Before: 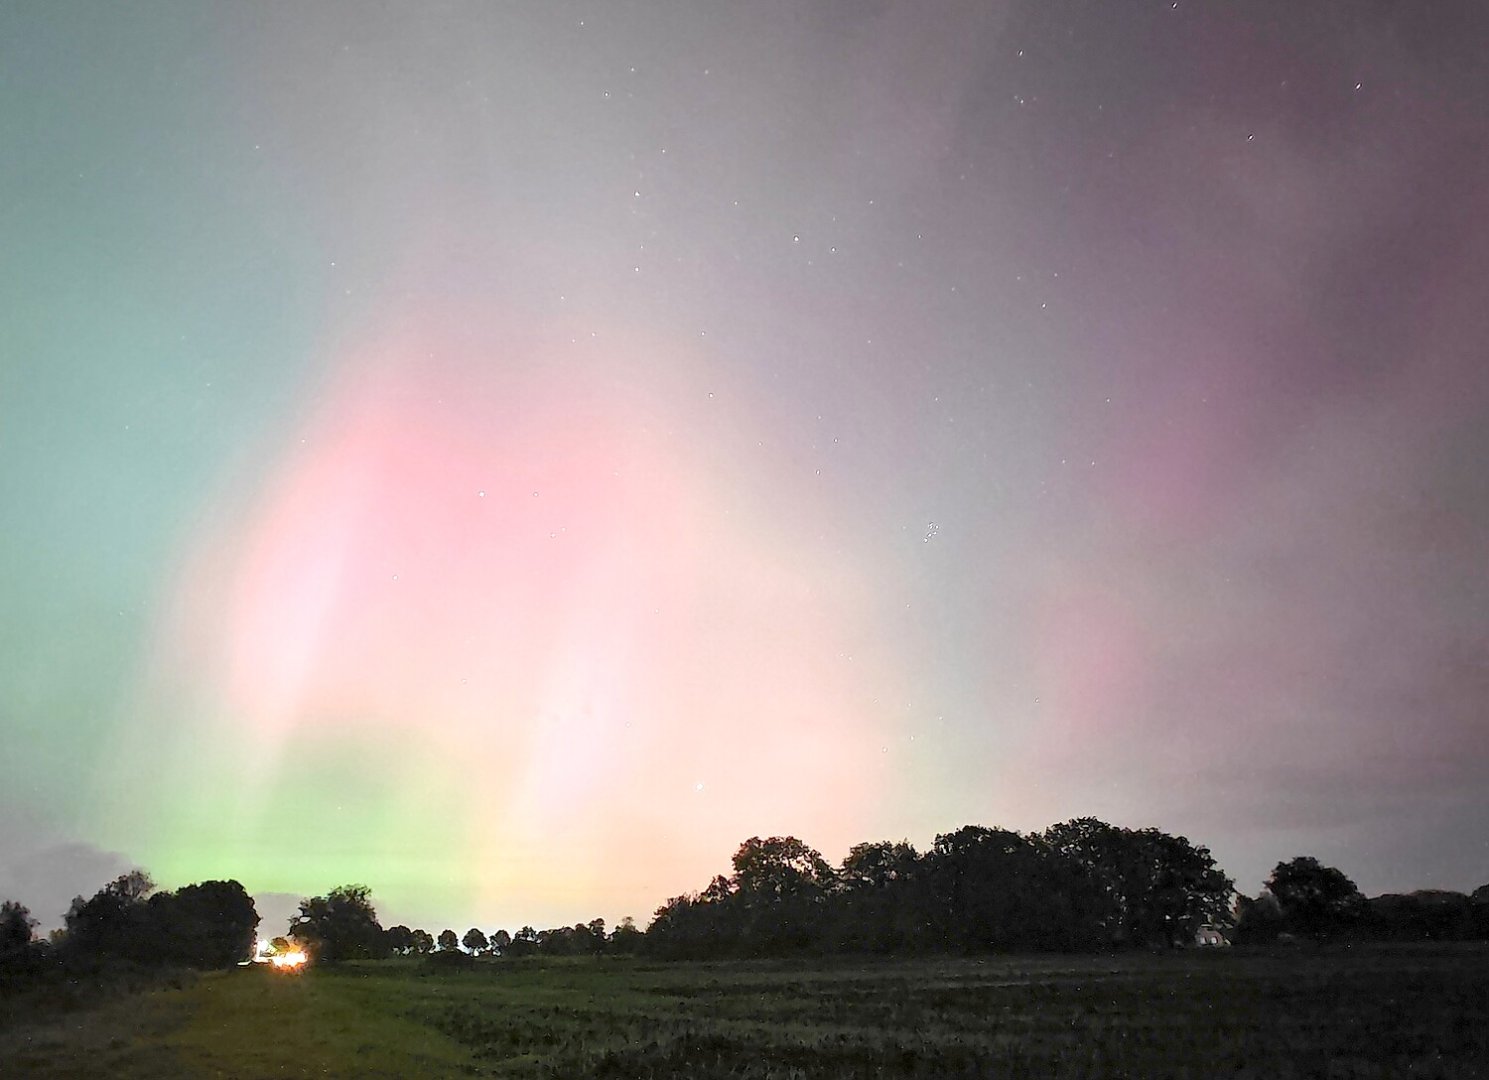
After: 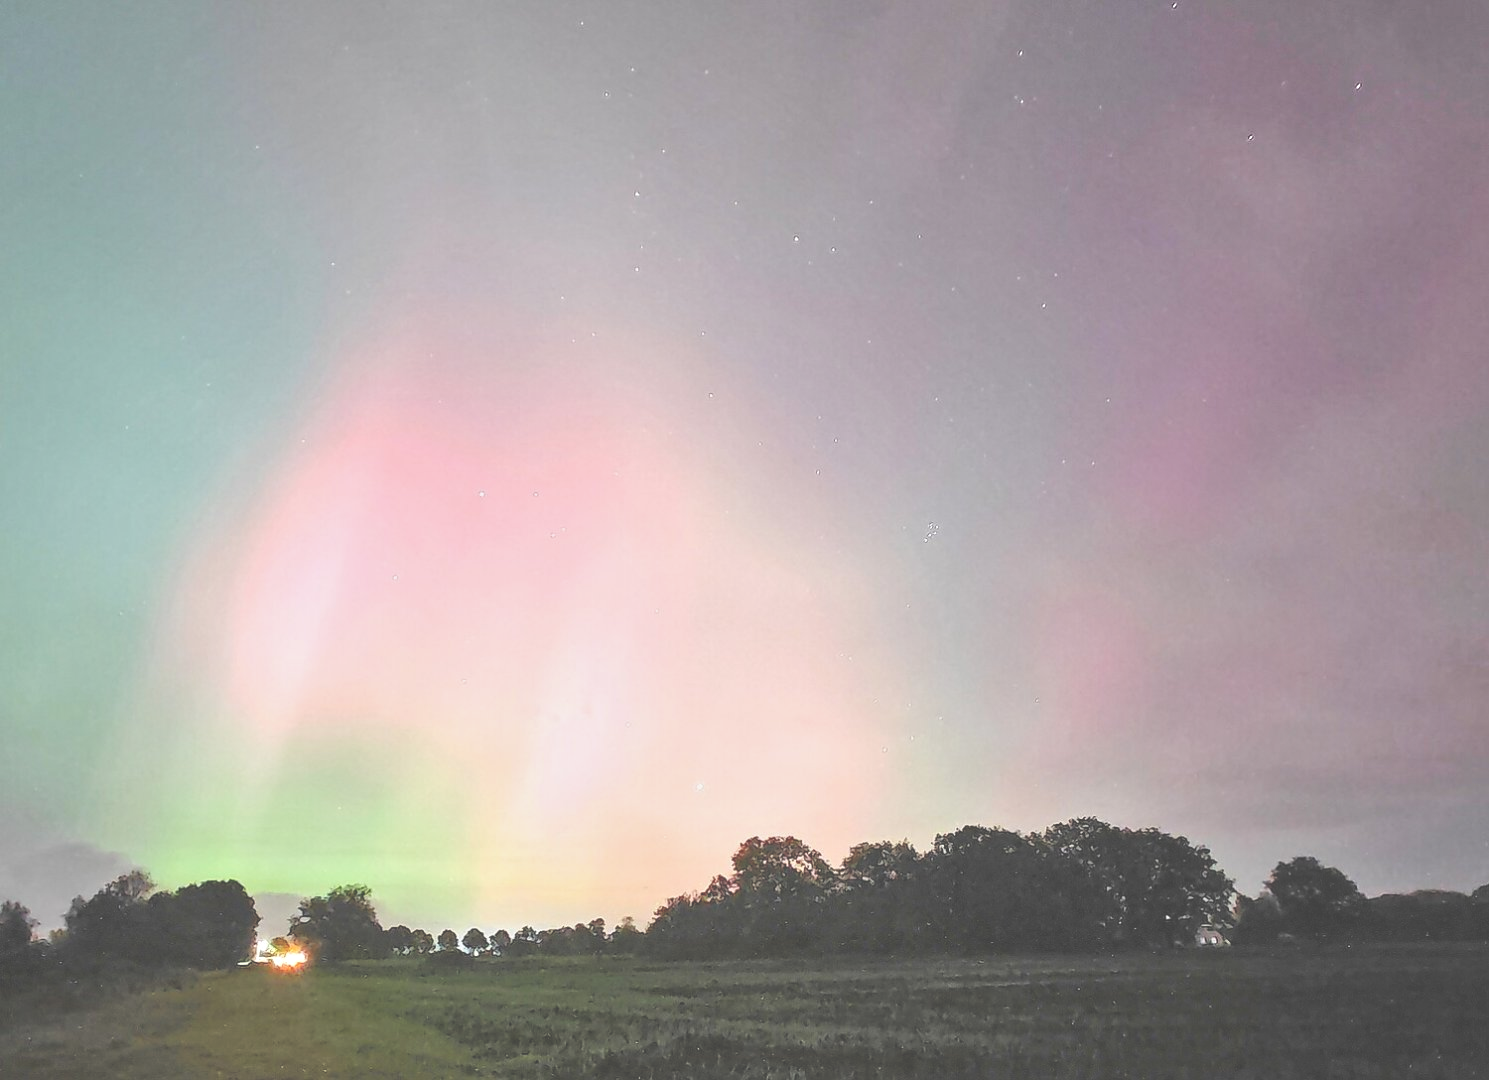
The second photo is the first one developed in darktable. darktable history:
tone equalizer: -7 EV 0.15 EV, -6 EV 0.6 EV, -5 EV 1.15 EV, -4 EV 1.33 EV, -3 EV 1.15 EV, -2 EV 0.6 EV, -1 EV 0.15 EV, mask exposure compensation -0.5 EV
exposure: black level correction -0.025, exposure -0.117 EV, compensate highlight preservation false
